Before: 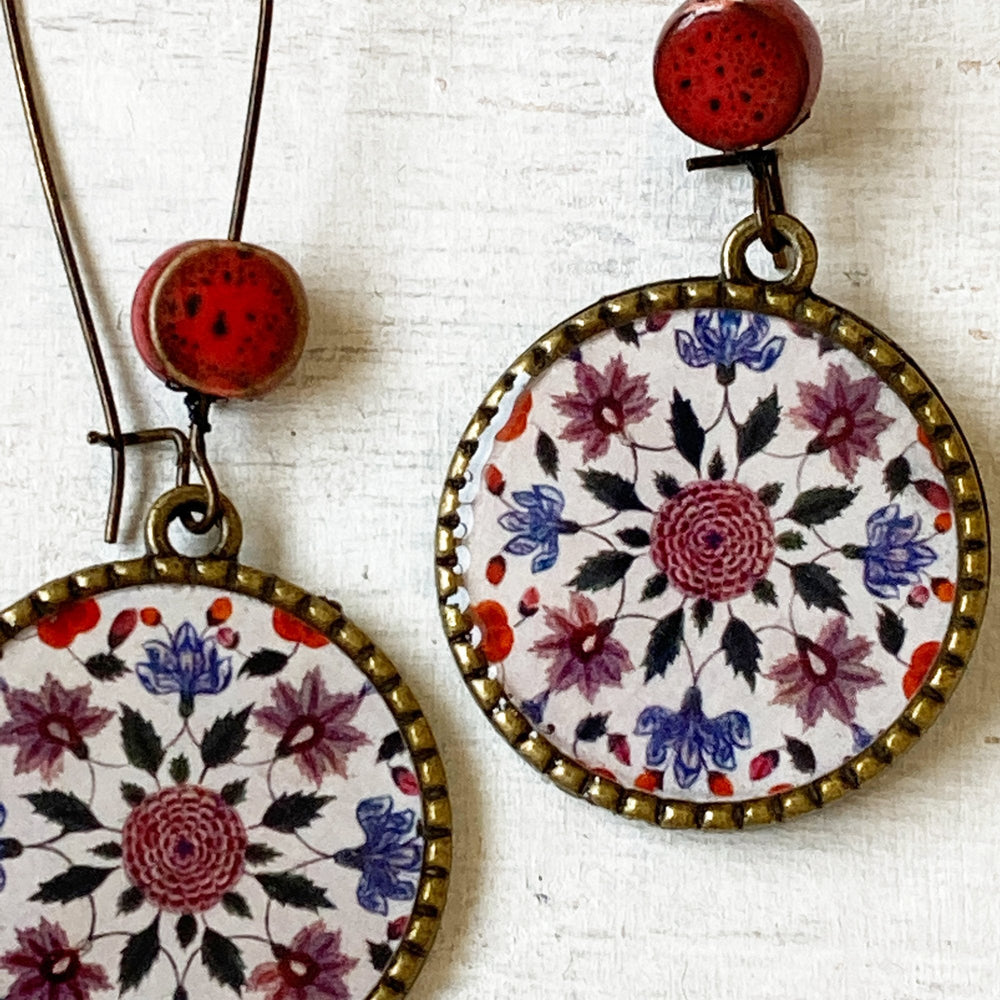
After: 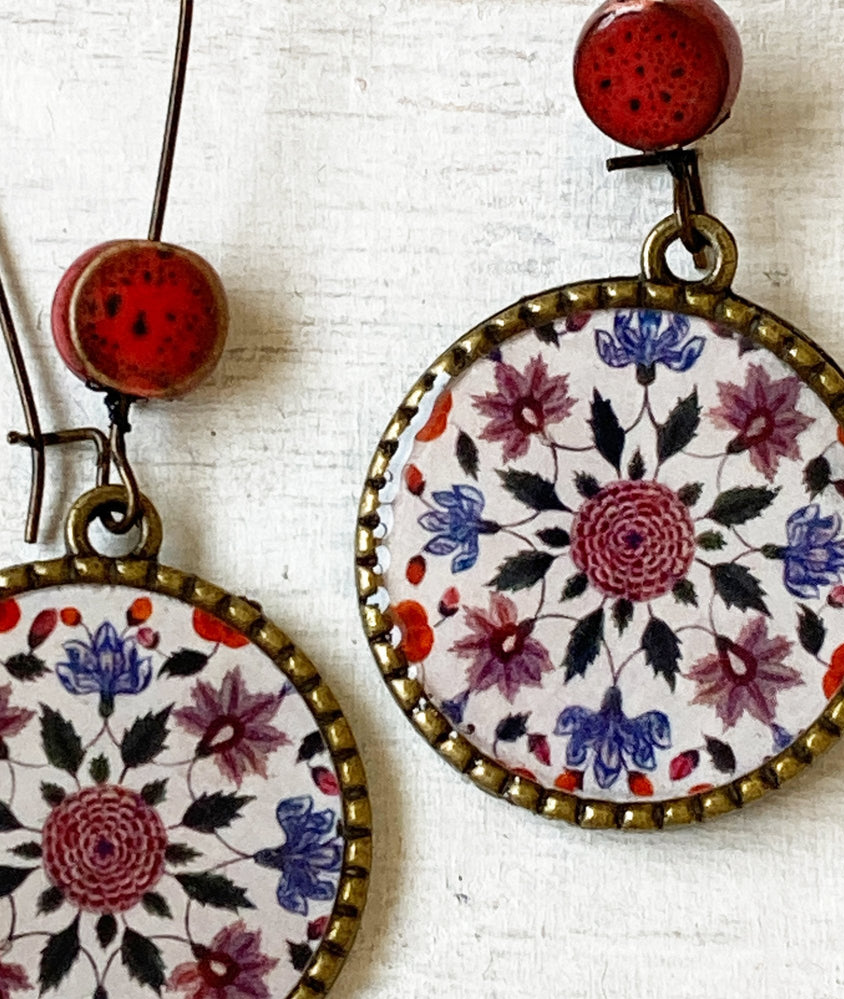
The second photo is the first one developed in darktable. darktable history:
crop: left 8.014%, right 7.486%
